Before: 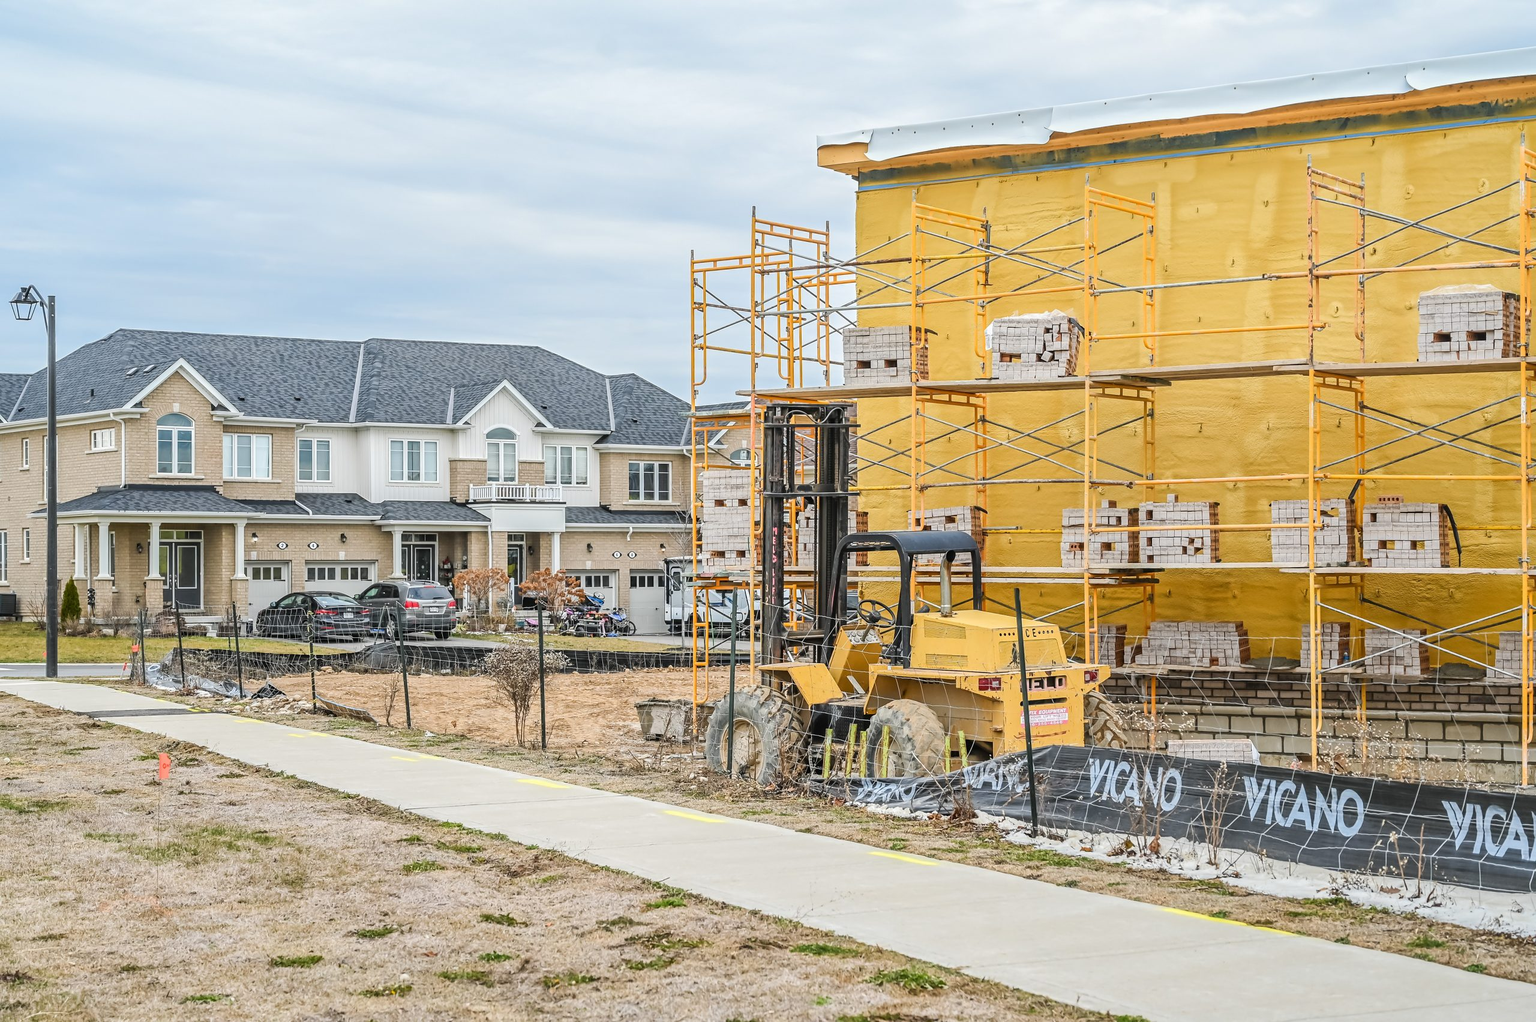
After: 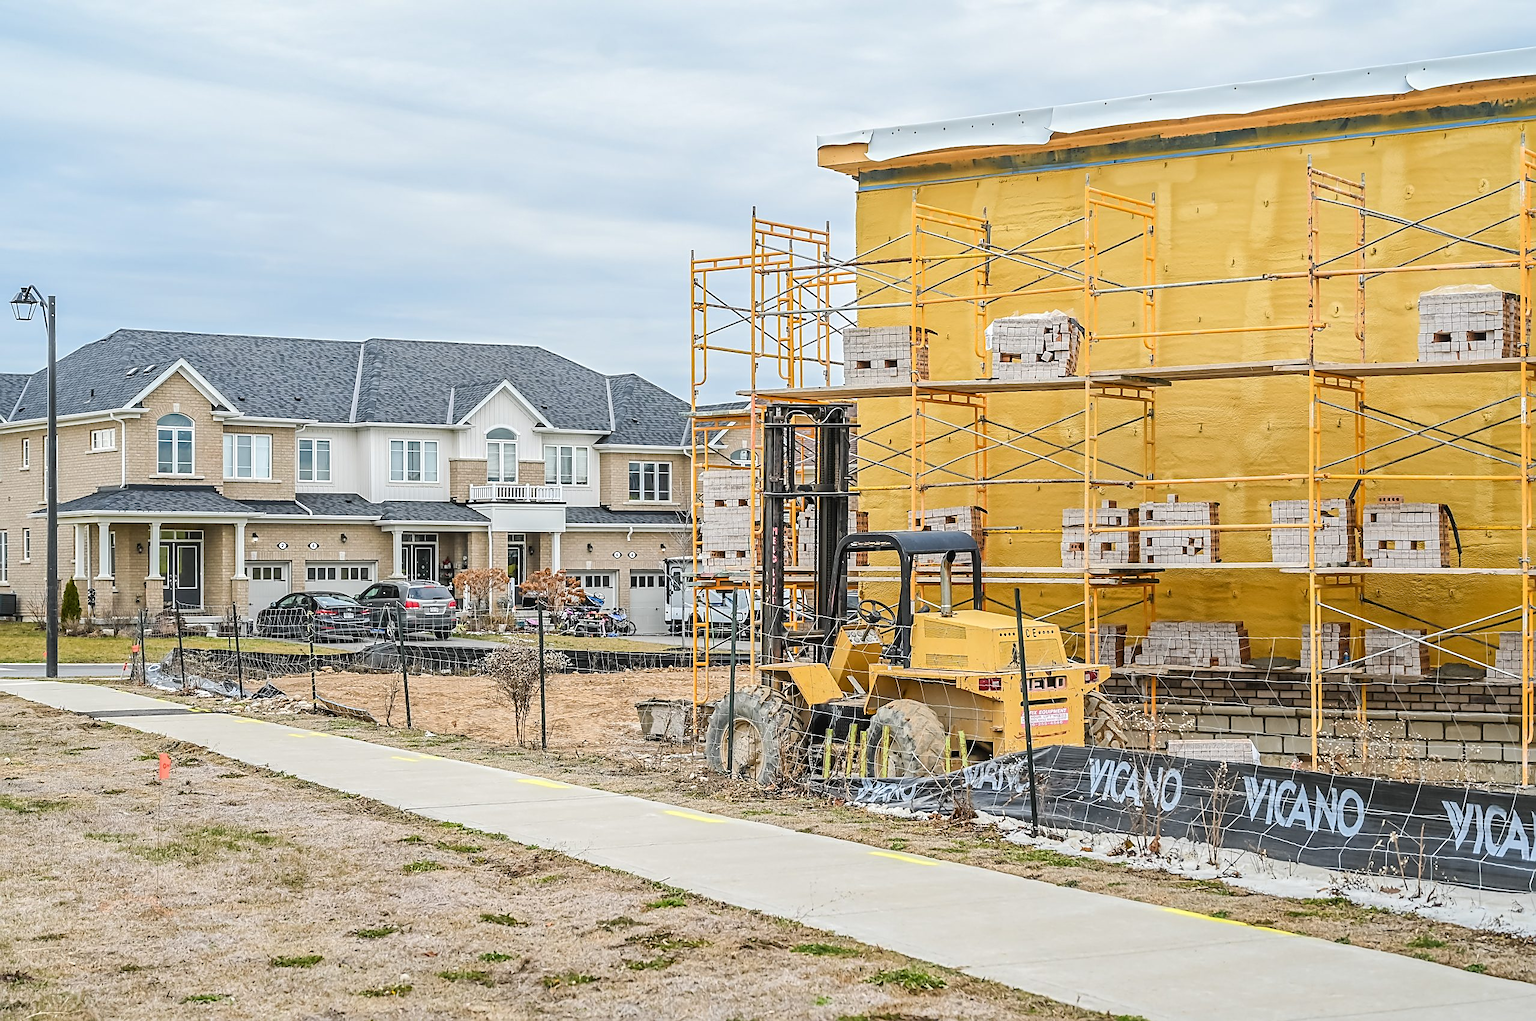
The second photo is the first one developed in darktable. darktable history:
local contrast: mode bilateral grid, contrast 15, coarseness 36, detail 105%, midtone range 0.2
sharpen: on, module defaults
